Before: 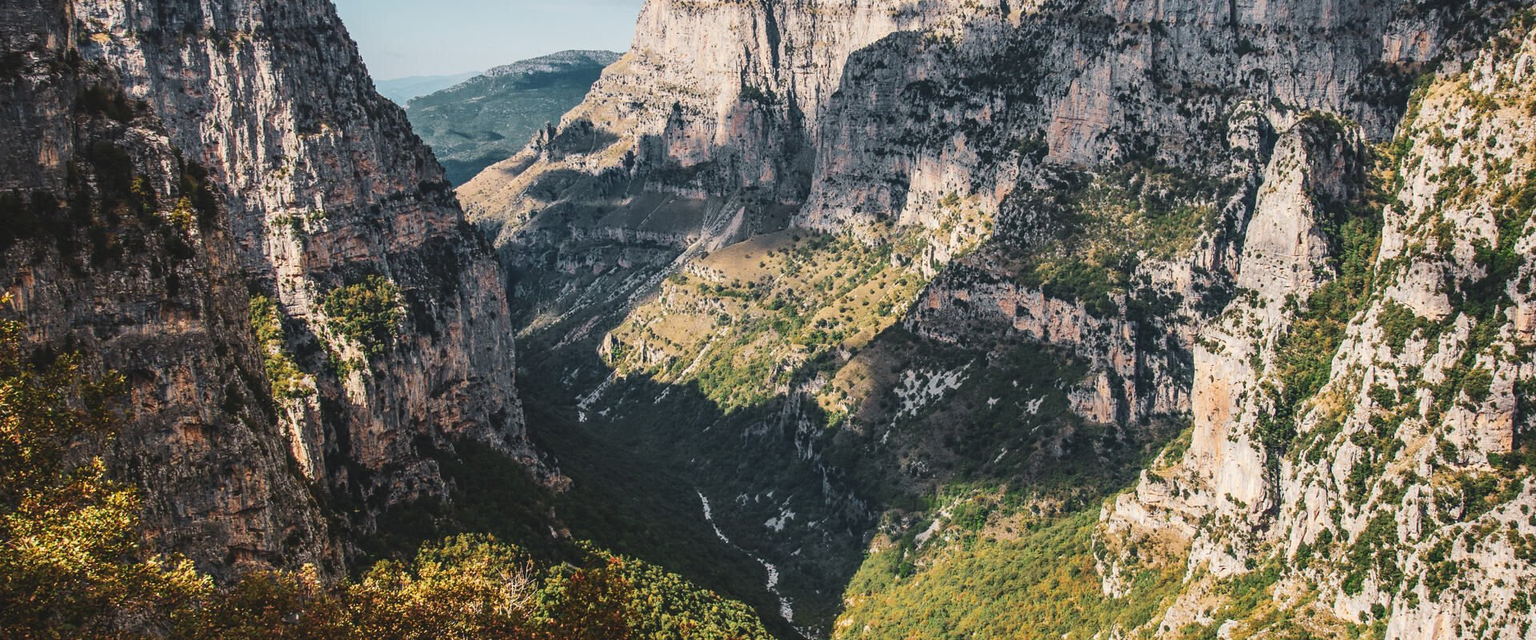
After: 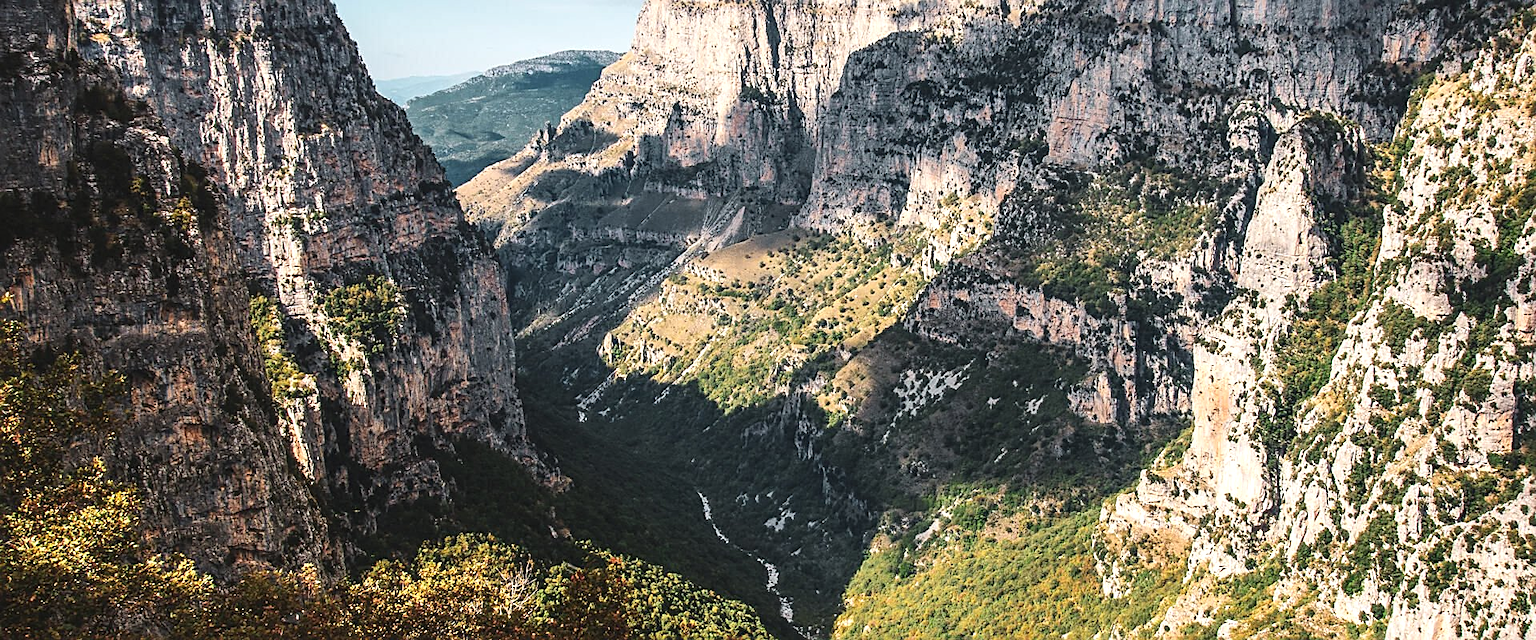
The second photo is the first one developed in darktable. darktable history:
sharpen: on, module defaults
tone equalizer: -8 EV -0.442 EV, -7 EV -0.381 EV, -6 EV -0.36 EV, -5 EV -0.245 EV, -3 EV 0.189 EV, -2 EV 0.34 EV, -1 EV 0.413 EV, +0 EV 0.423 EV
